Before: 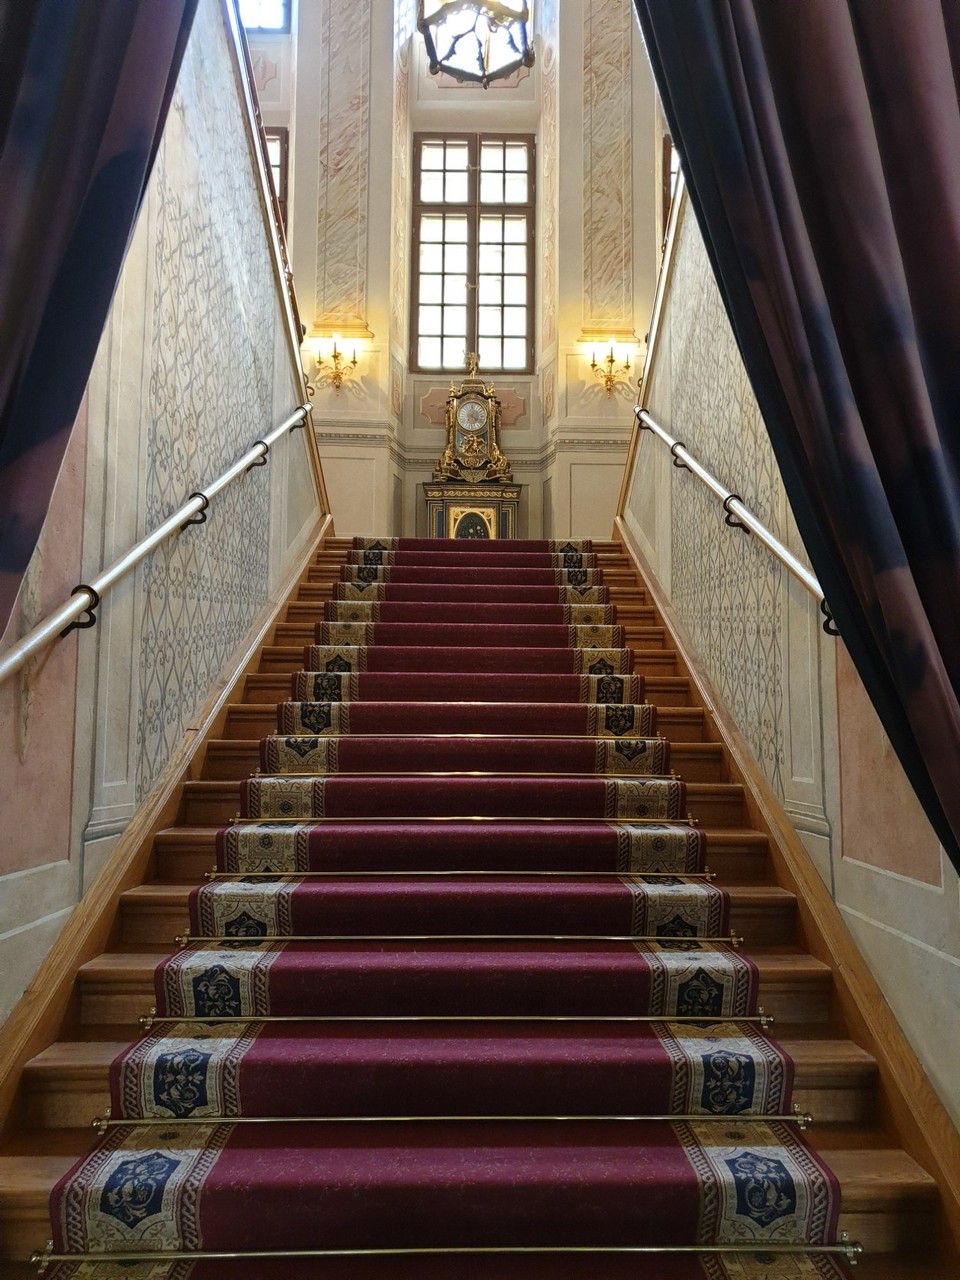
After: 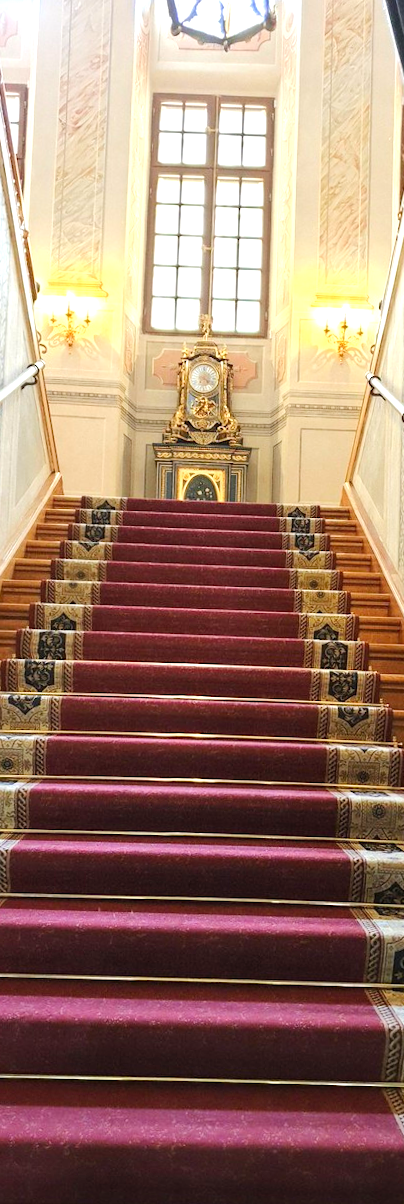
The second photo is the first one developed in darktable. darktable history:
crop: left 28.583%, right 29.231%
exposure: black level correction 0, exposure 0.953 EV, compensate exposure bias true, compensate highlight preservation false
rotate and perspective: rotation 1.57°, crop left 0.018, crop right 0.982, crop top 0.039, crop bottom 0.961
tone curve: curves: ch0 [(0, 0) (0.526, 0.642) (1, 1)], color space Lab, linked channels, preserve colors none
